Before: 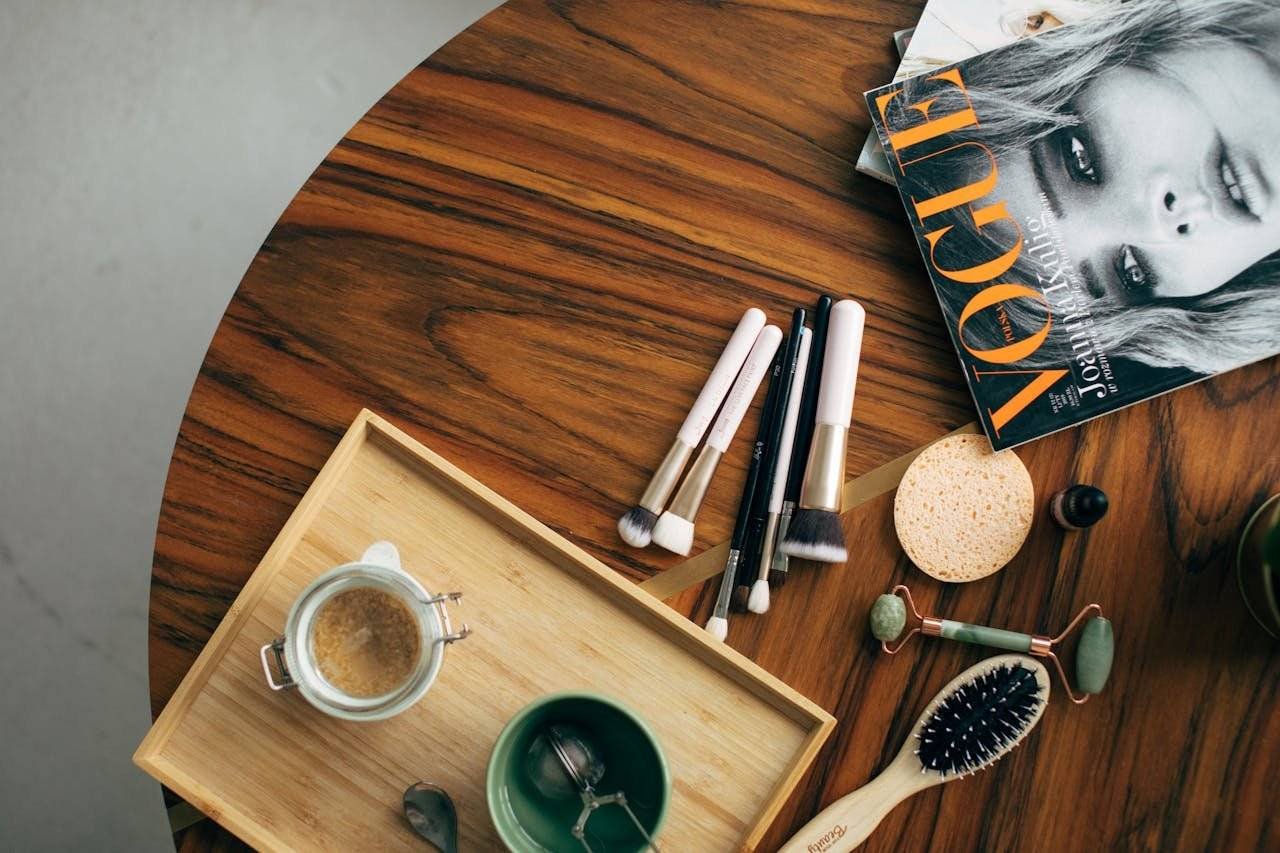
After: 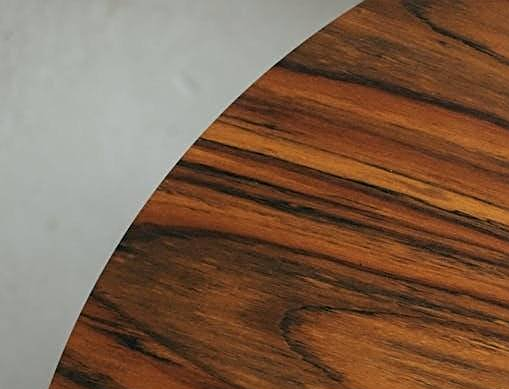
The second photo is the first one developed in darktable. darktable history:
crop and rotate: left 11.306%, top 0.066%, right 48.854%, bottom 54.285%
sharpen: on, module defaults
